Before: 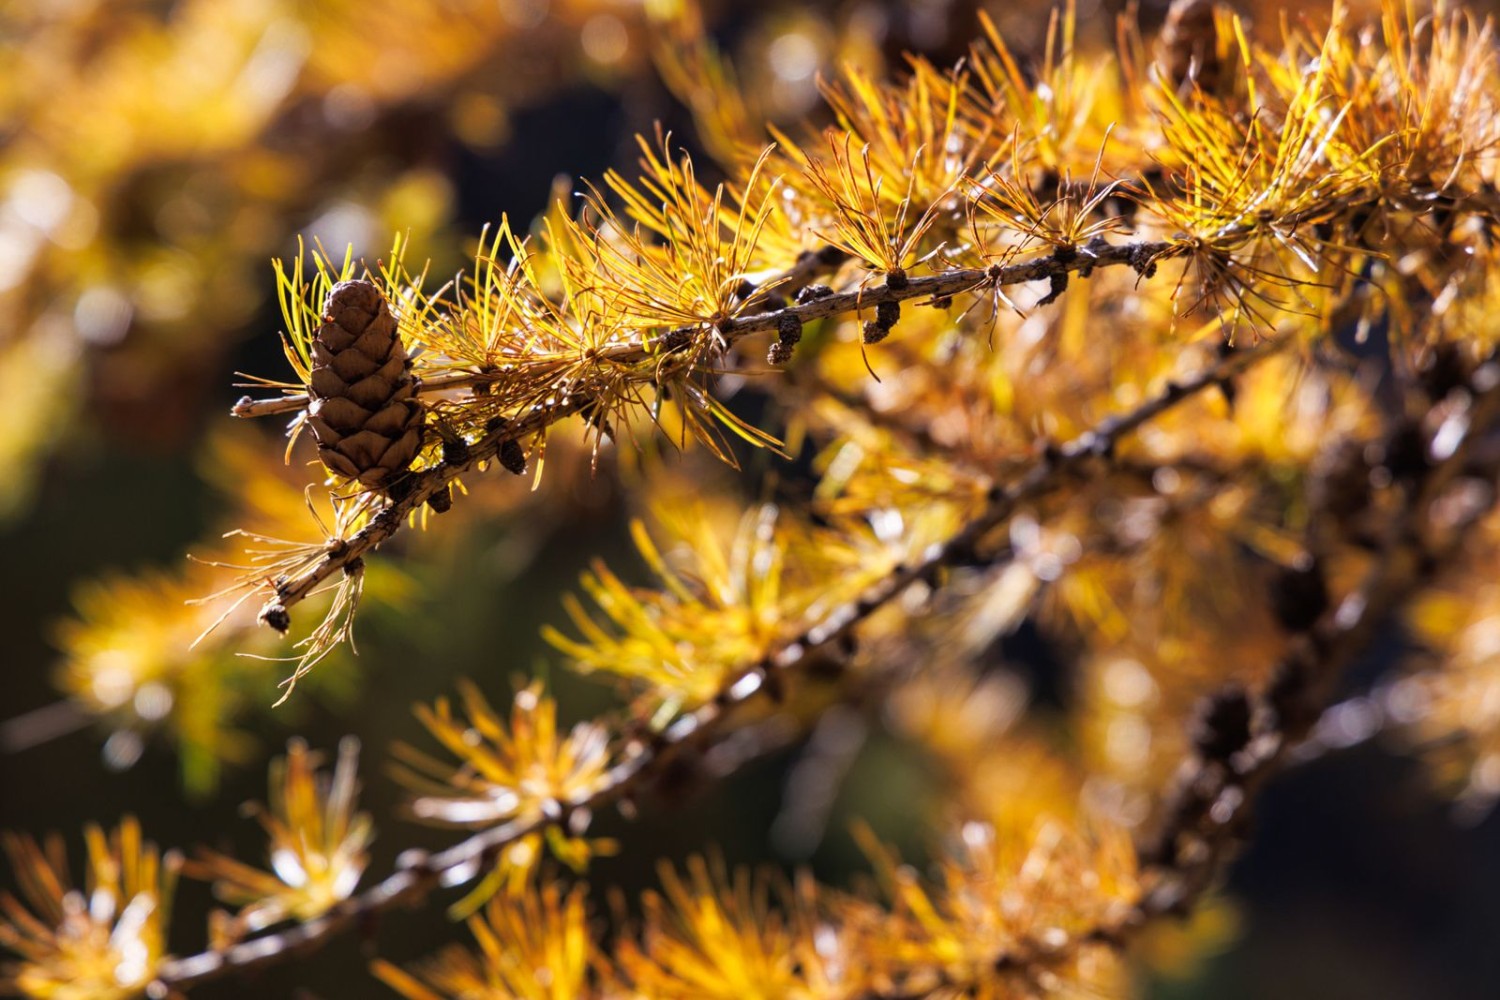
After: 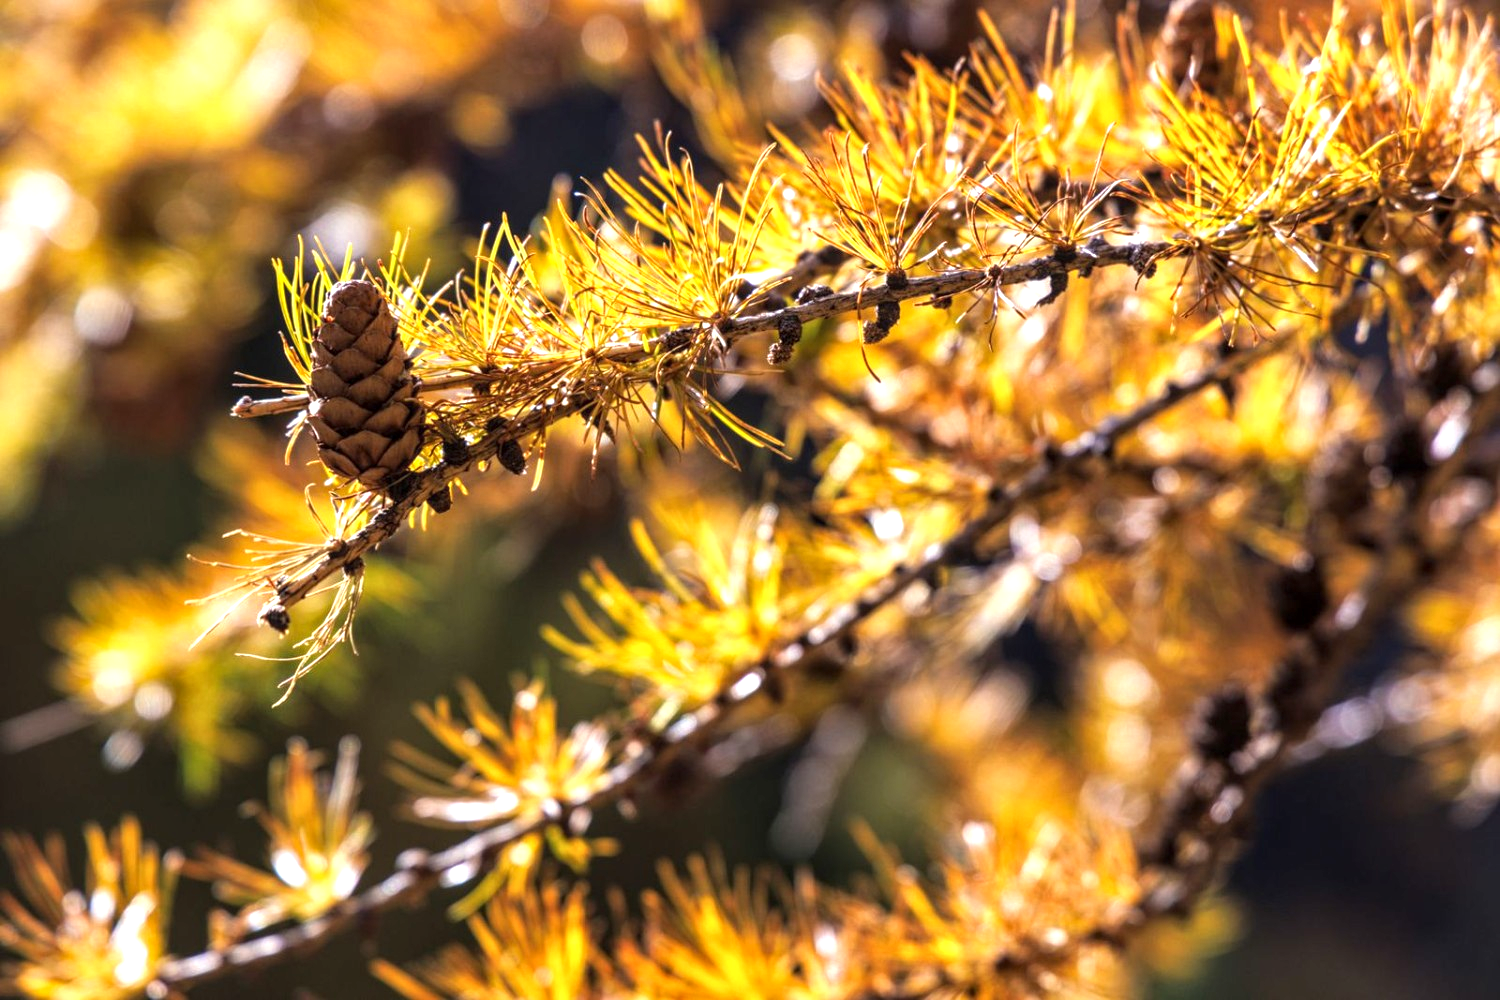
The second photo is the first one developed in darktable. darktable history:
exposure: black level correction 0, exposure 0.68 EV, compensate exposure bias true, compensate highlight preservation false
local contrast: on, module defaults
